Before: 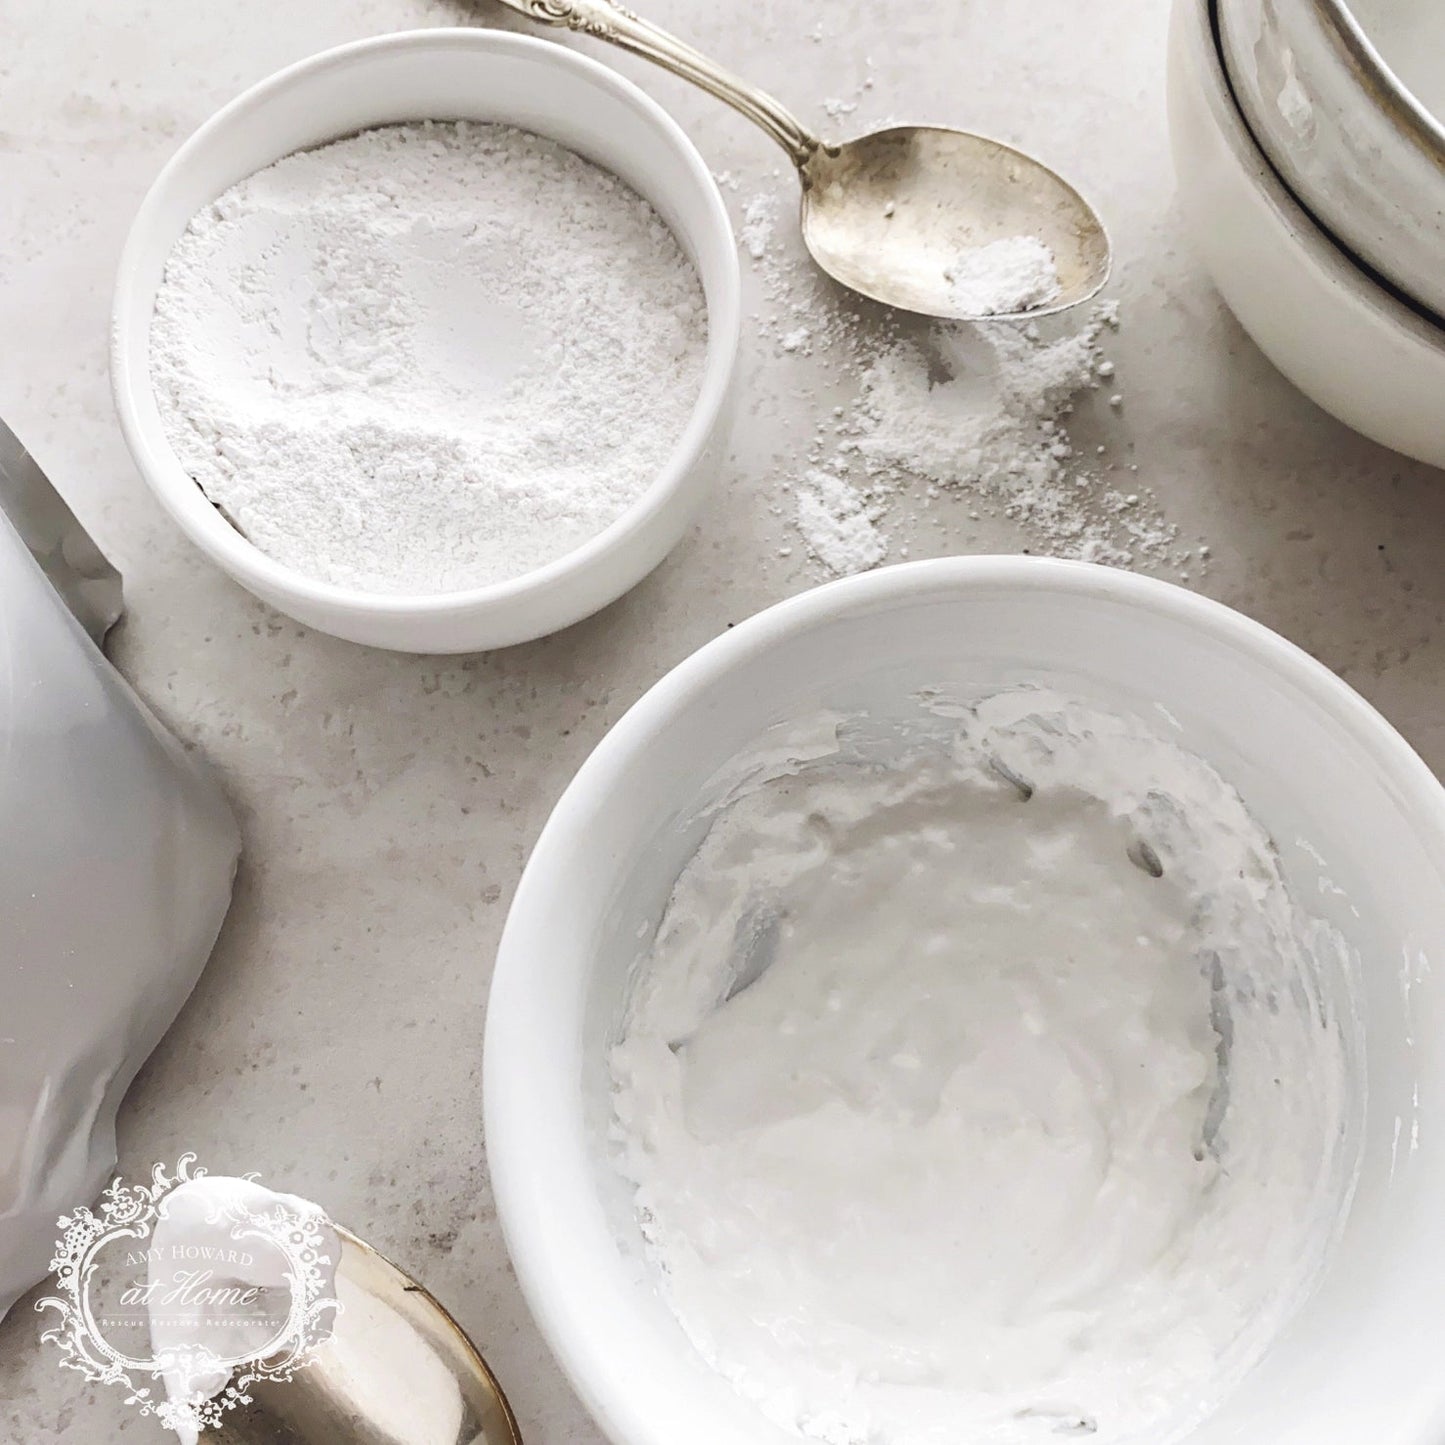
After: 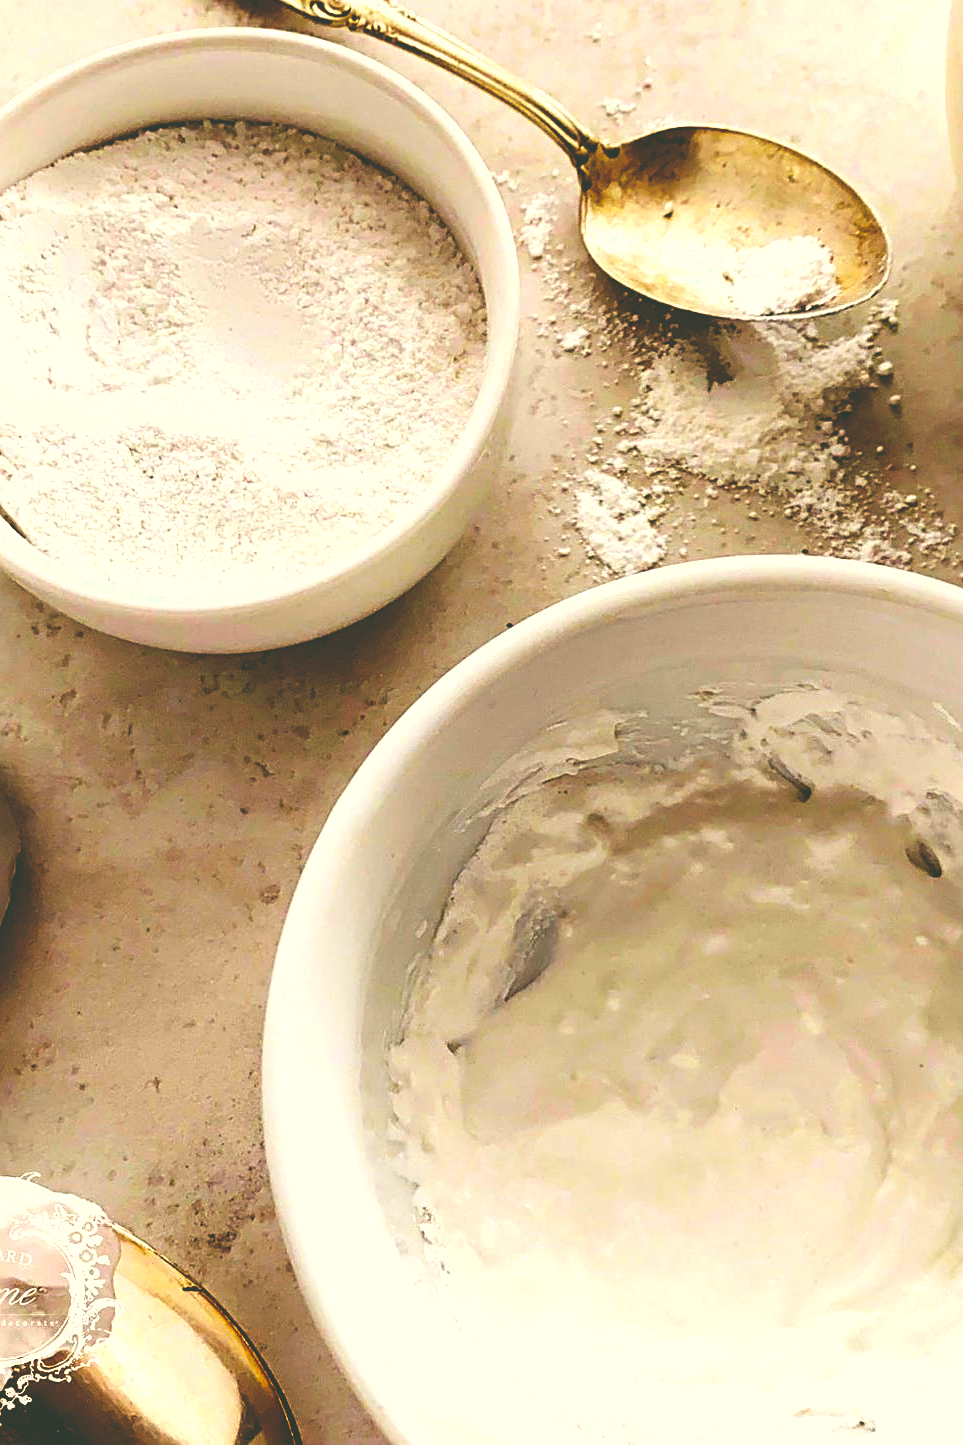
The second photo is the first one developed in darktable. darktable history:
base curve: curves: ch0 [(0, 0.036) (0.083, 0.04) (0.804, 1)], preserve colors none
crop and rotate: left 15.305%, right 17.987%
color balance rgb: power › chroma 1.57%, power › hue 26.46°, perceptual saturation grading › global saturation 31.179%, global vibrance 50.643%
color correction: highlights a* -0.37, highlights b* 9.54, shadows a* -9.33, shadows b* 1.57
sharpen: on, module defaults
